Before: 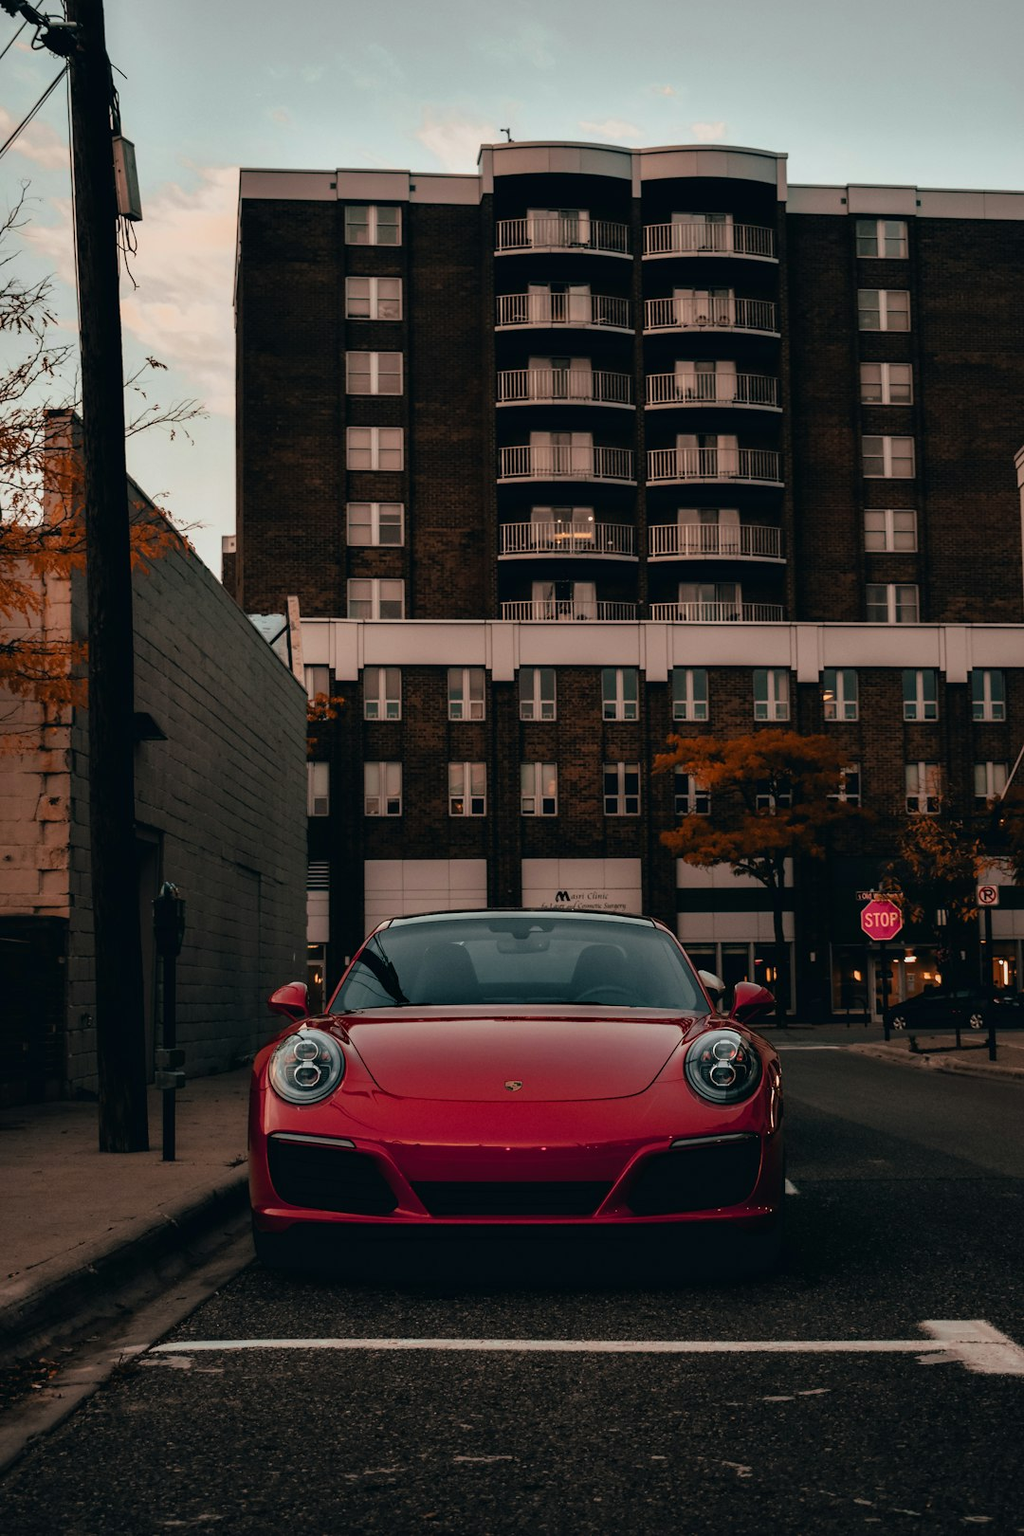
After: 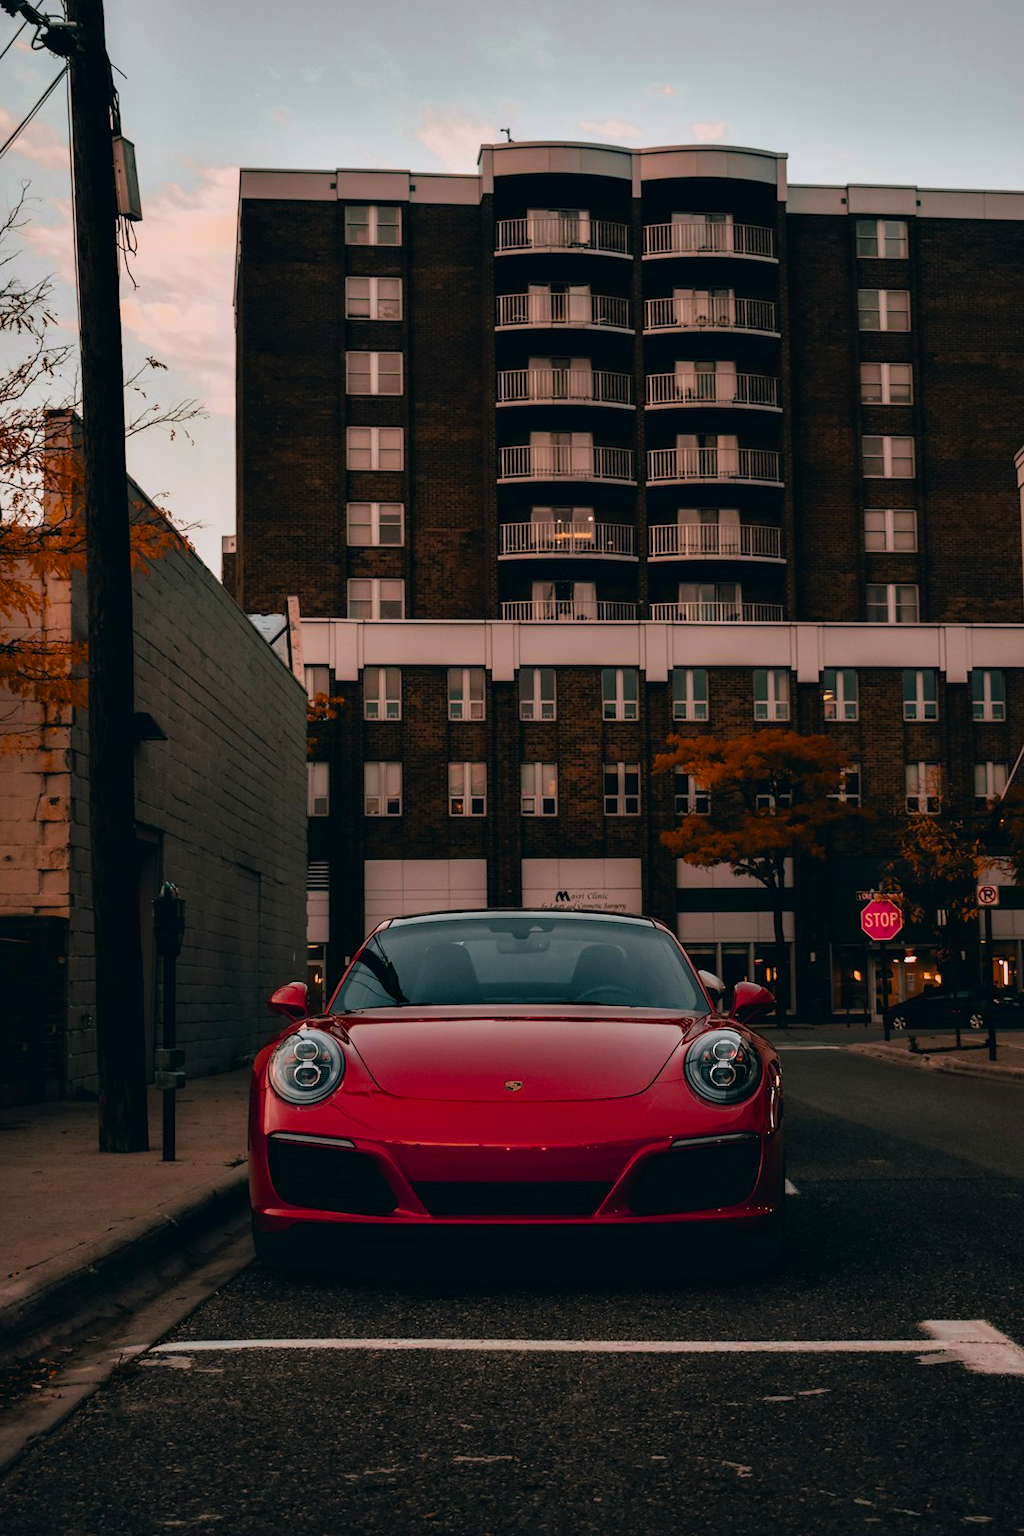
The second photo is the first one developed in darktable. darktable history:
color balance rgb: highlights gain › chroma 1.445%, highlights gain › hue 310.14°, perceptual saturation grading › global saturation 25.213%
